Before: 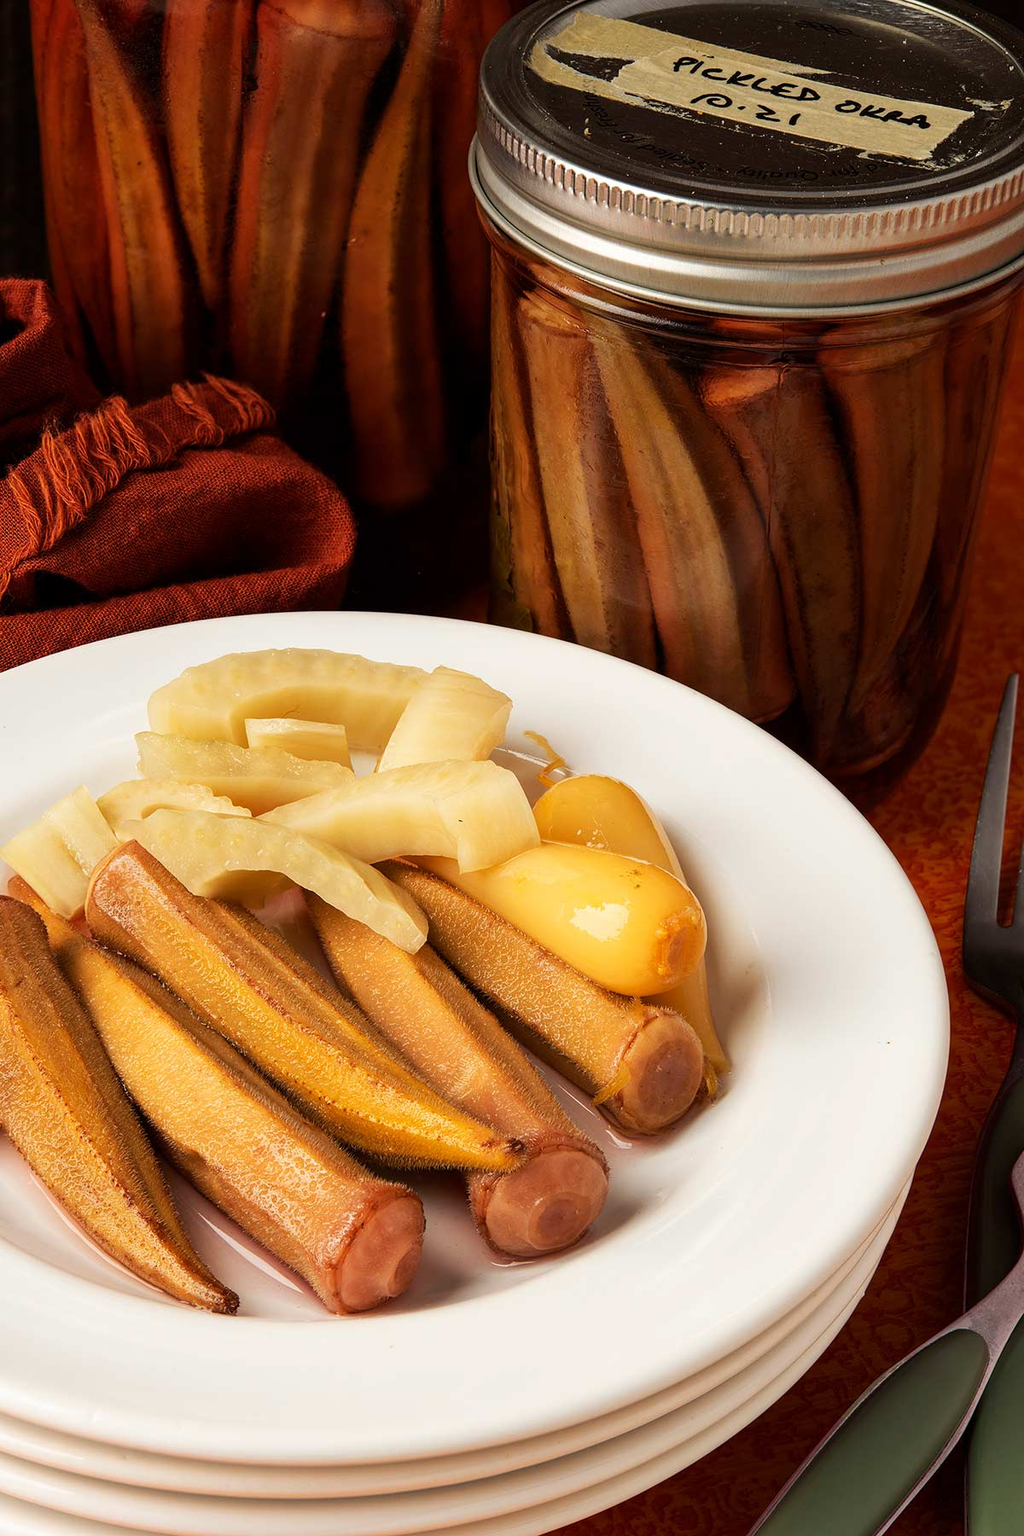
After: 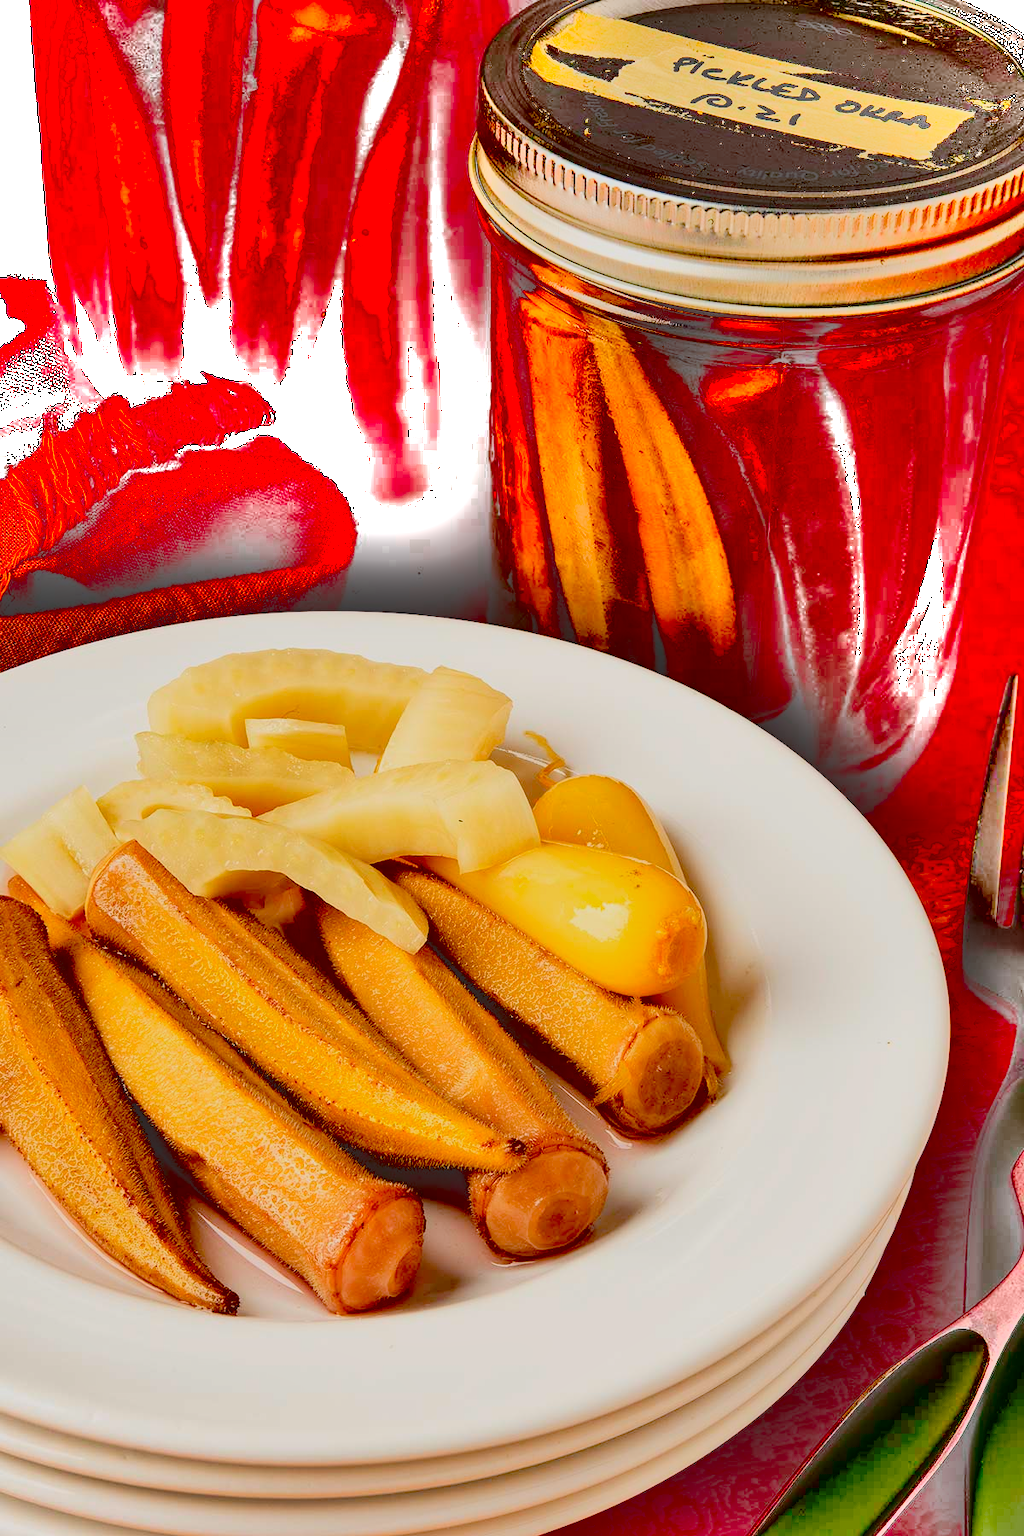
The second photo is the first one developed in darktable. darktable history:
global tonemap: drago (0.7, 100)
exposure: black level correction 0.047, exposure 0.013 EV, compensate highlight preservation false
shadows and highlights: soften with gaussian
